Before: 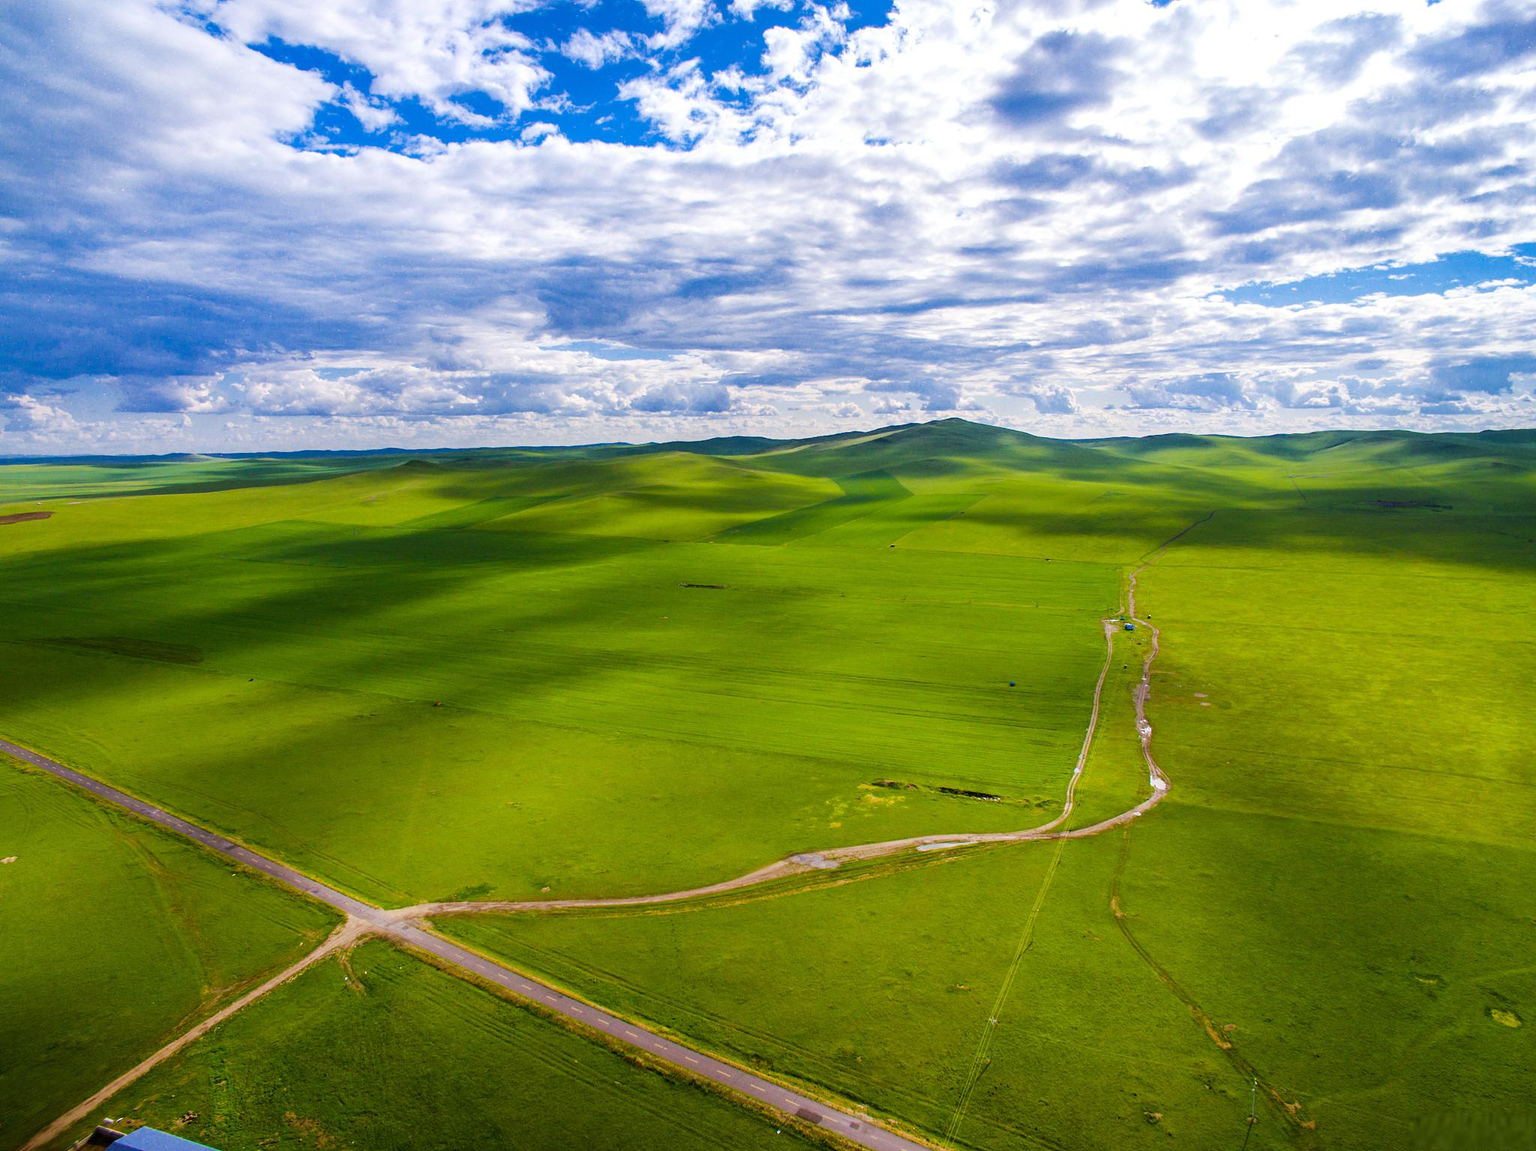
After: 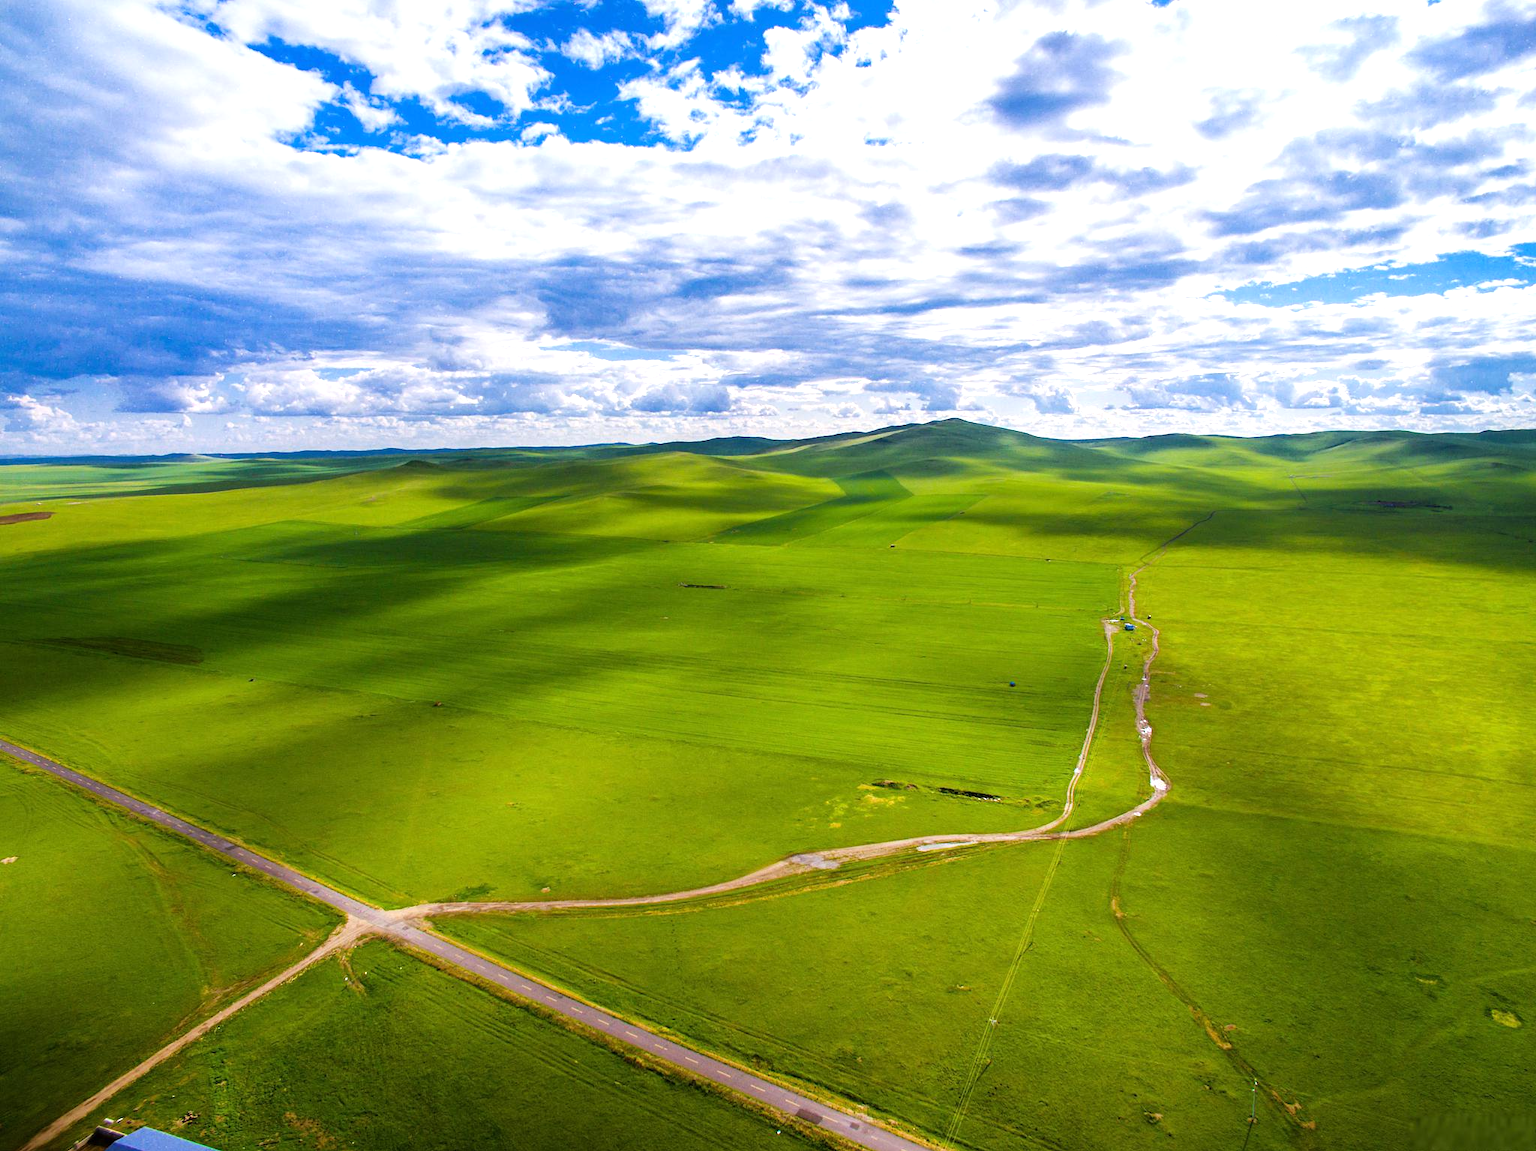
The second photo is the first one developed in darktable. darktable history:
tone equalizer: -8 EV -0.426 EV, -7 EV -0.366 EV, -6 EV -0.356 EV, -5 EV -0.227 EV, -3 EV 0.224 EV, -2 EV 0.308 EV, -1 EV 0.402 EV, +0 EV 0.43 EV
